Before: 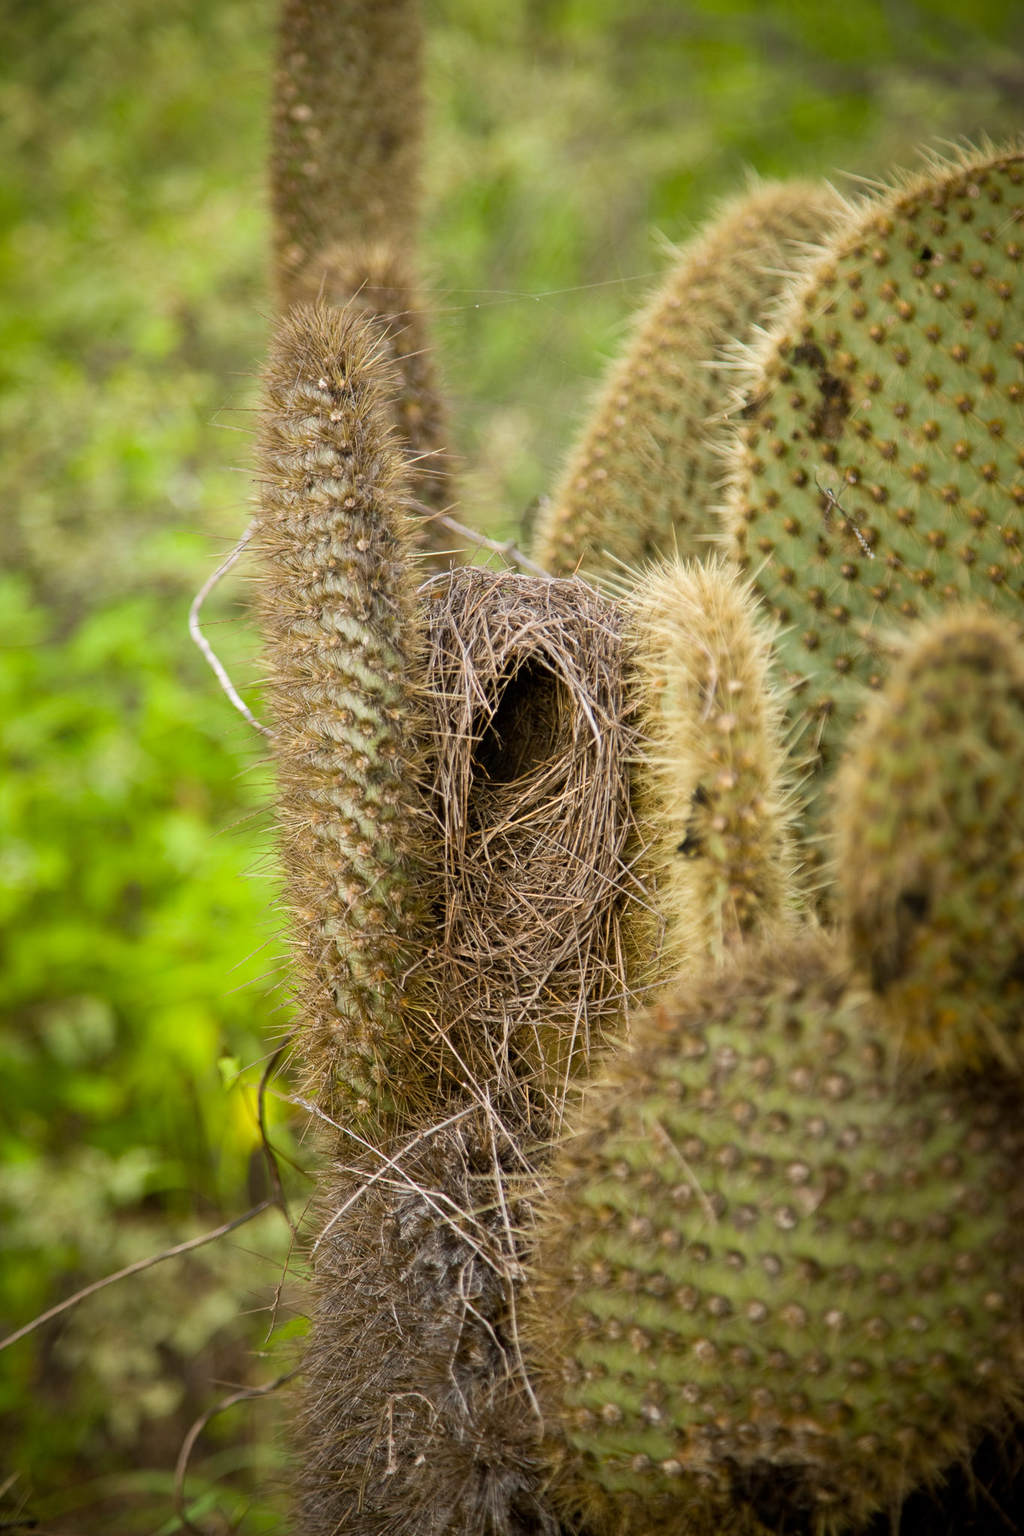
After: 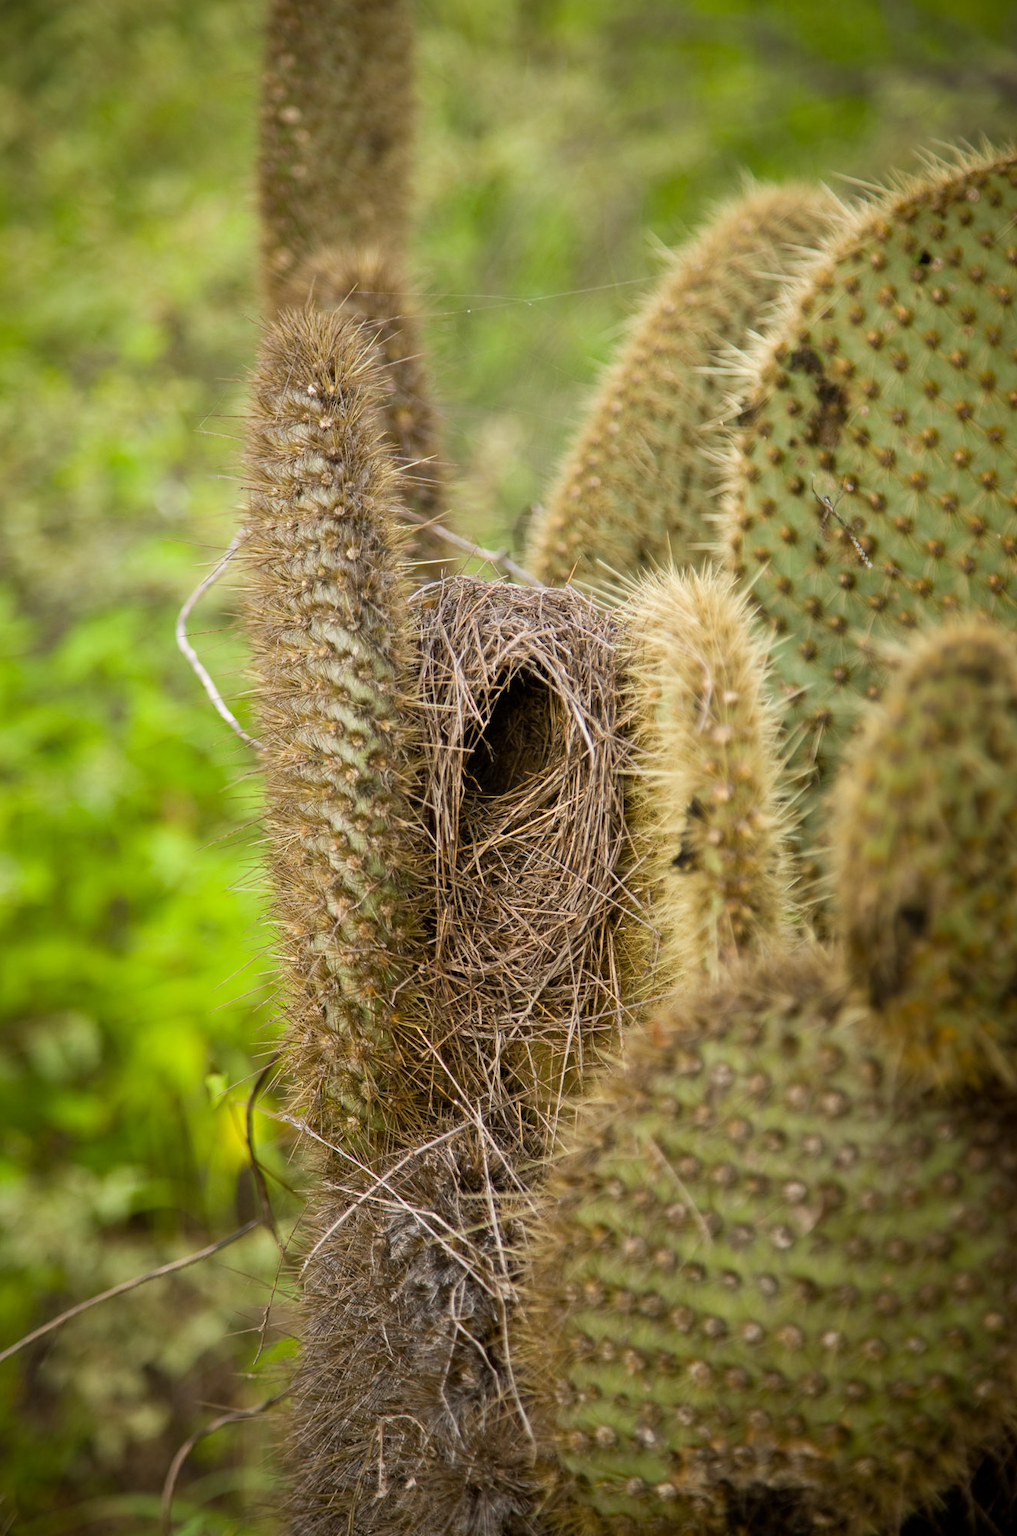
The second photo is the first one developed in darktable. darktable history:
crop and rotate: left 1.542%, right 0.575%, bottom 1.554%
